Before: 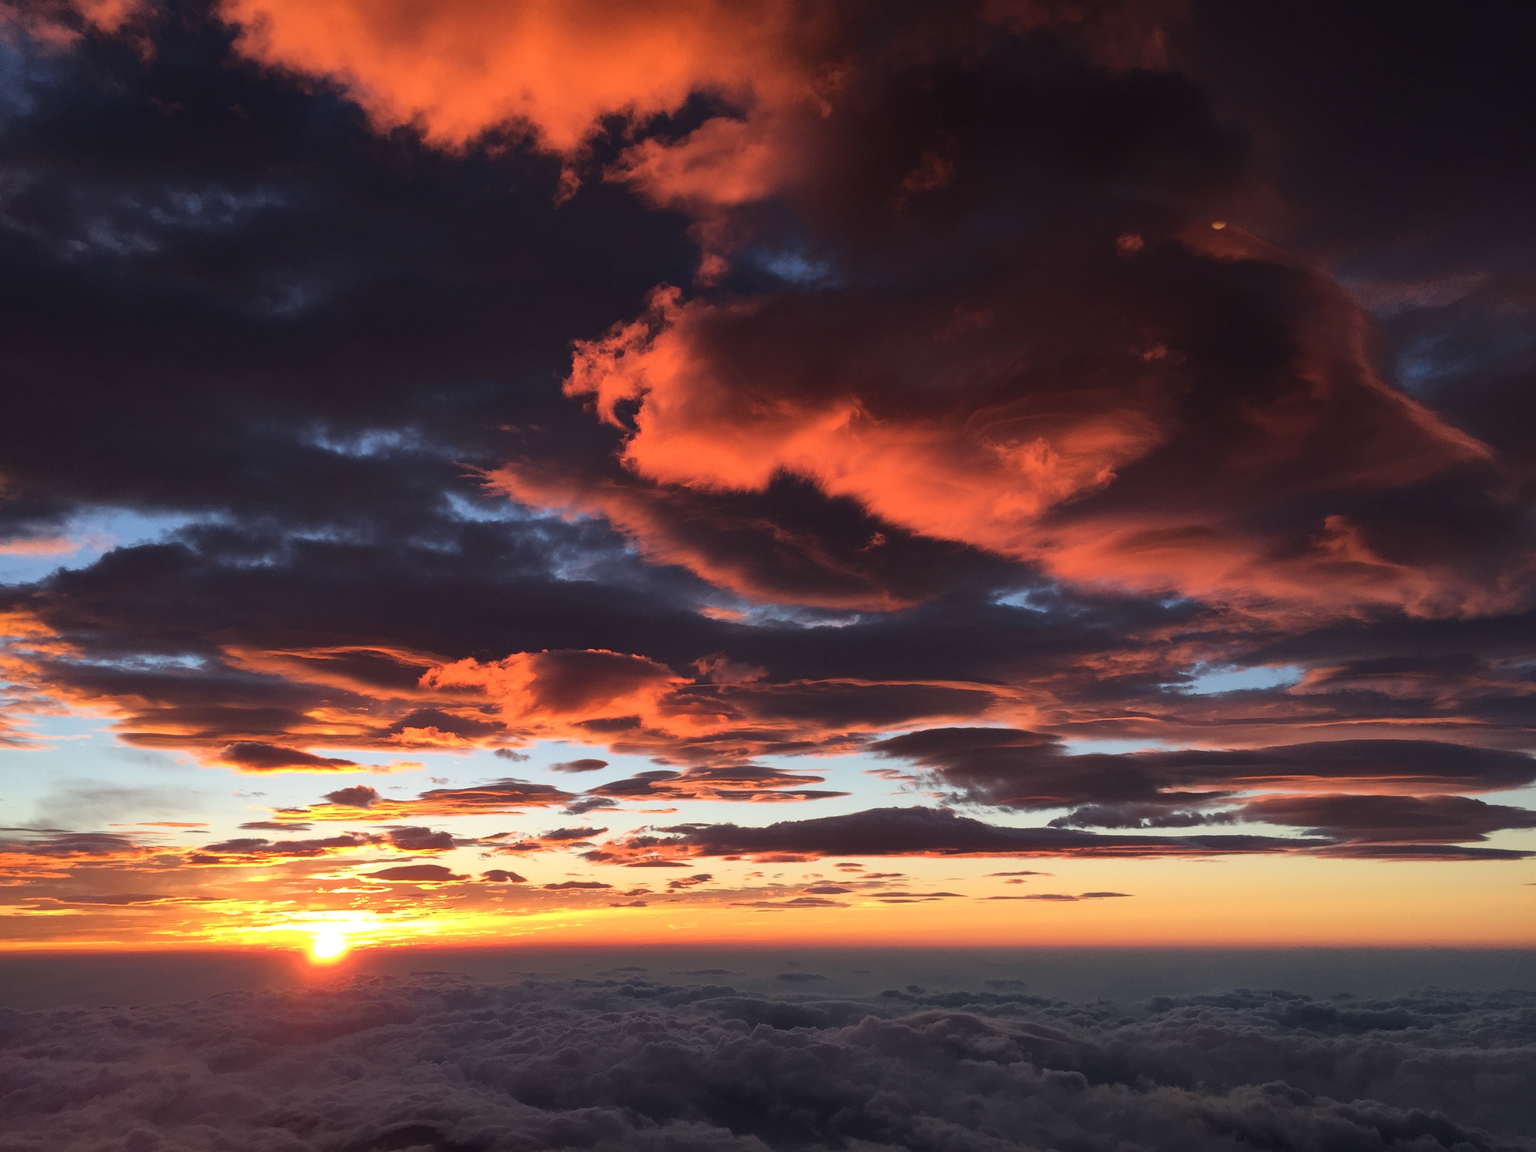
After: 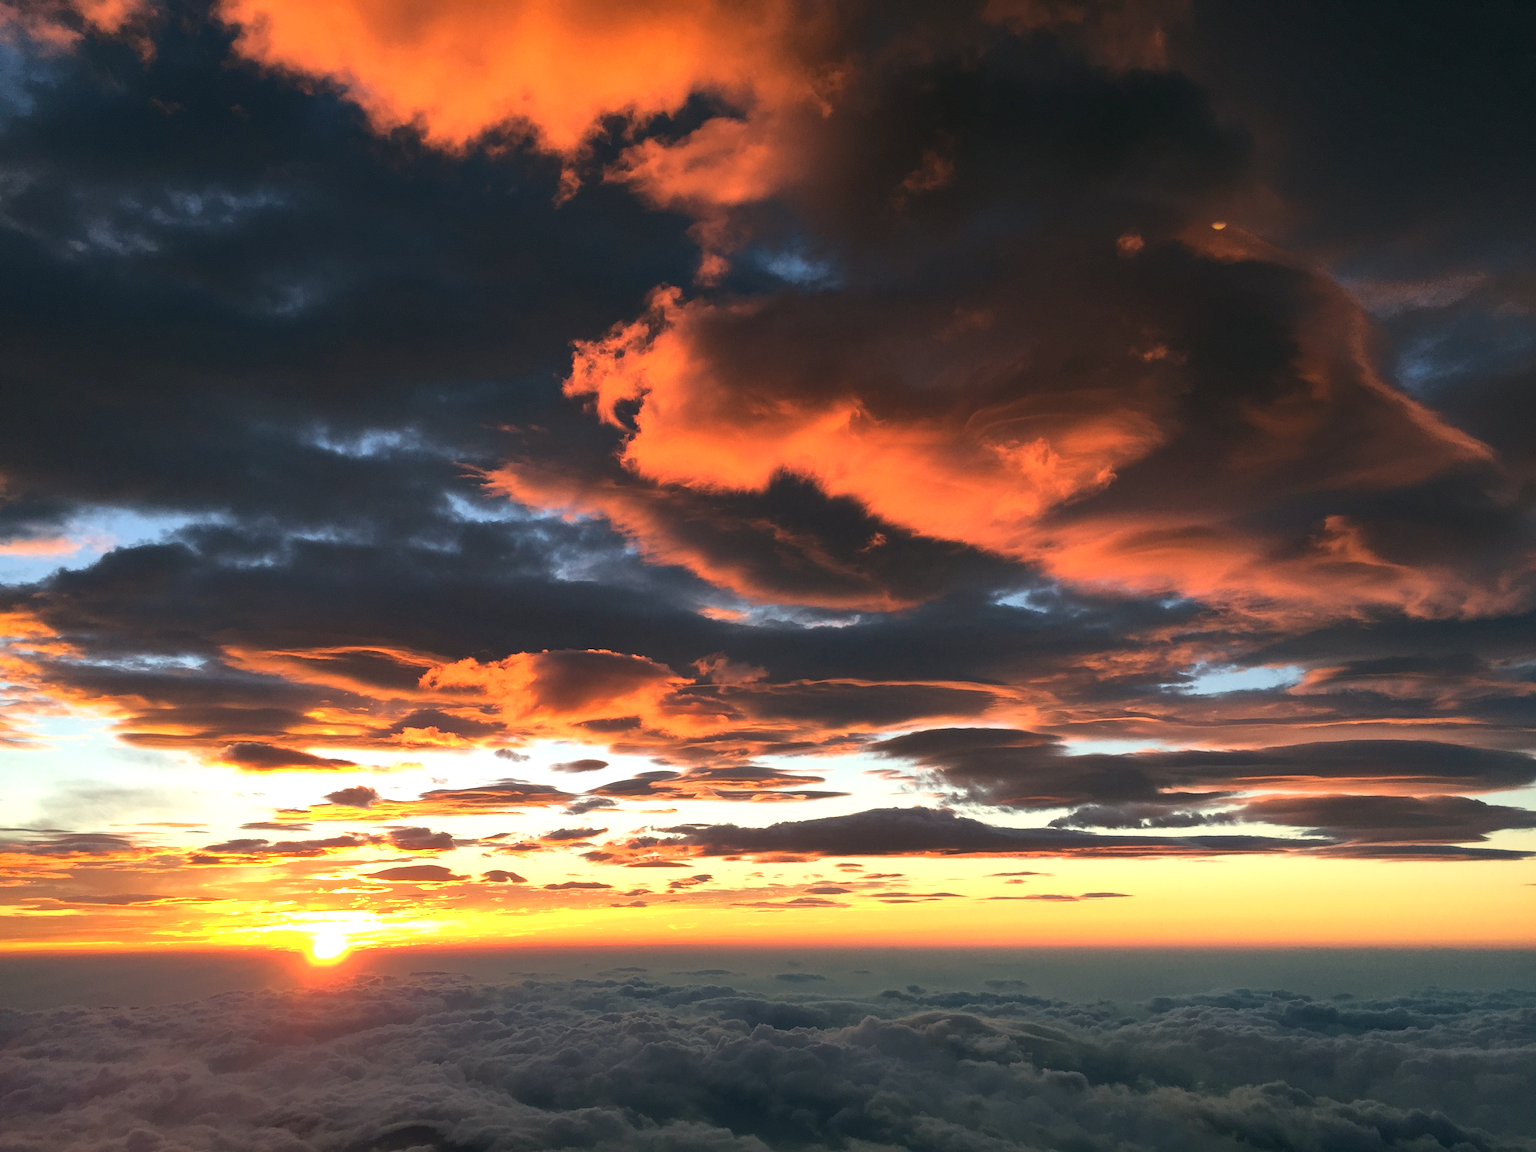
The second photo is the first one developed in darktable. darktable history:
exposure: black level correction 0, exposure 0.696 EV, compensate highlight preservation false
color correction: highlights a* -0.552, highlights b* 9.1, shadows a* -9.22, shadows b* 1.09
